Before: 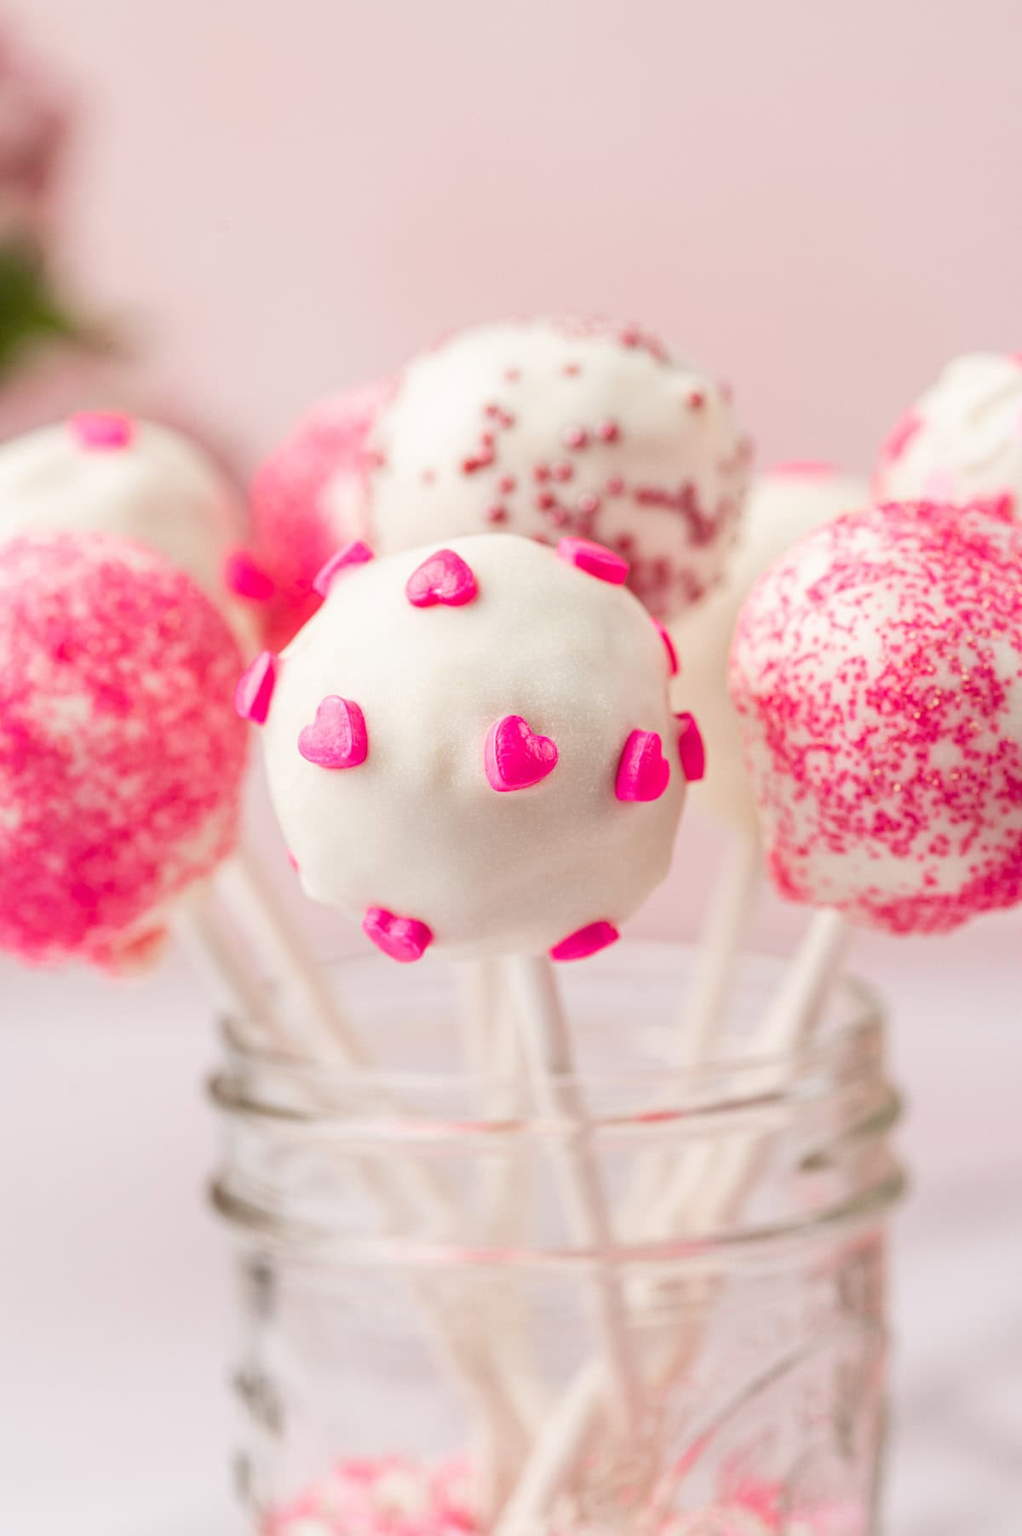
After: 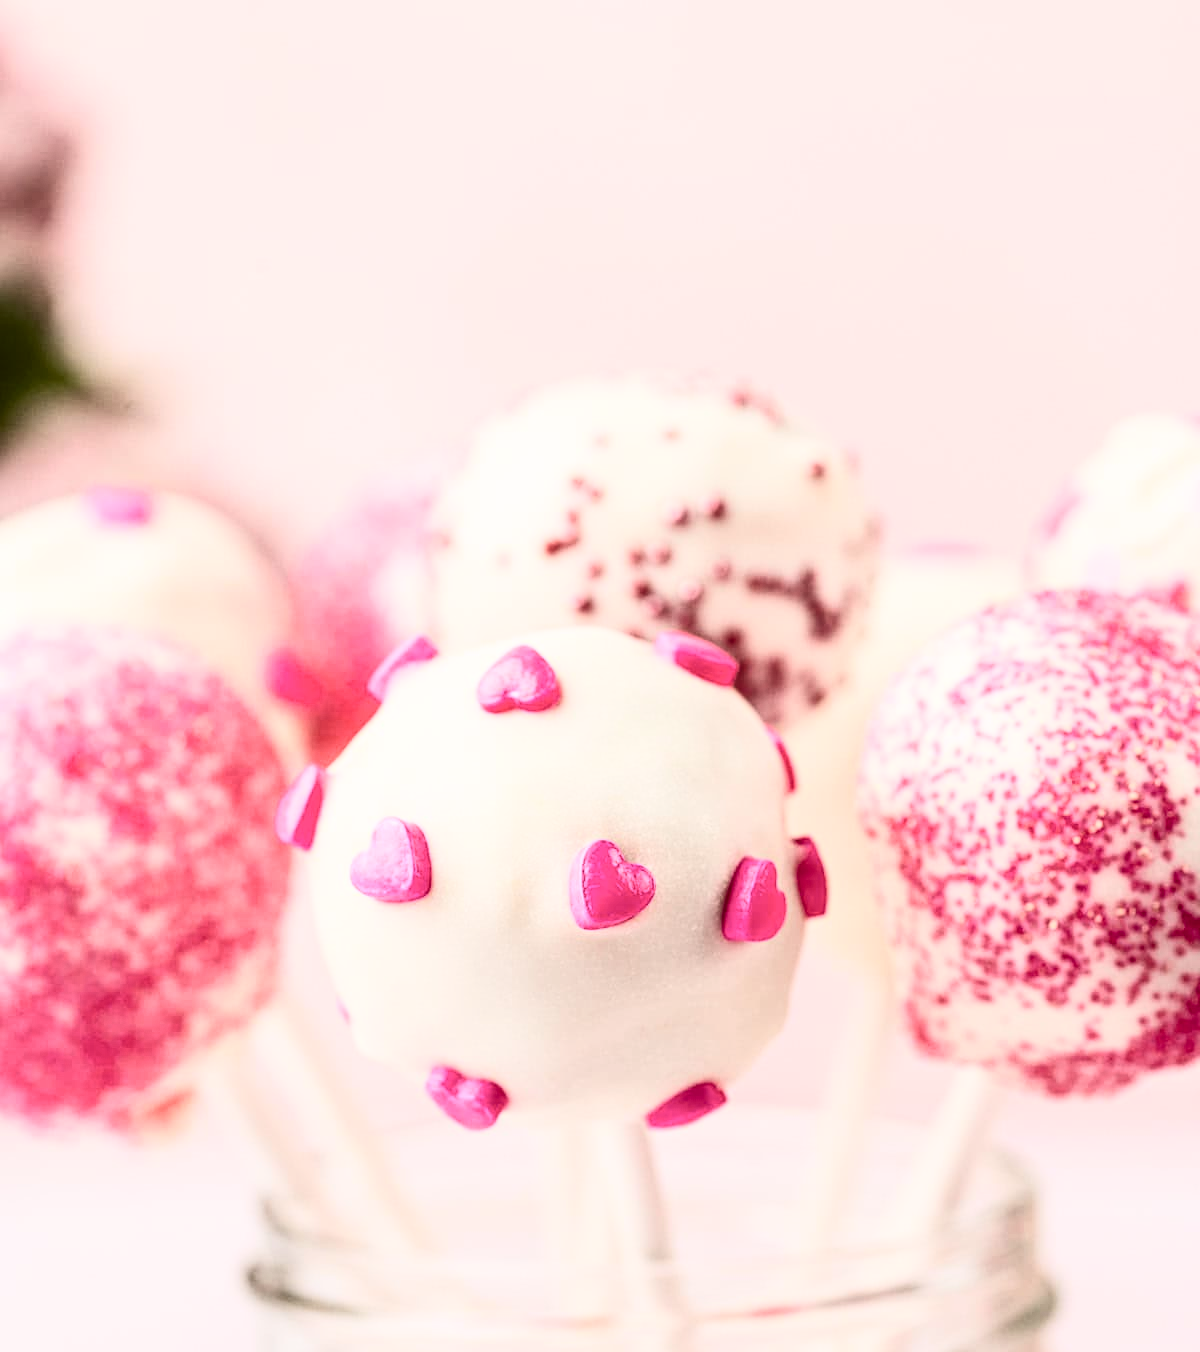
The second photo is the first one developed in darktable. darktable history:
contrast brightness saturation: contrast 0.5, saturation -0.1
crop: bottom 24.967%
